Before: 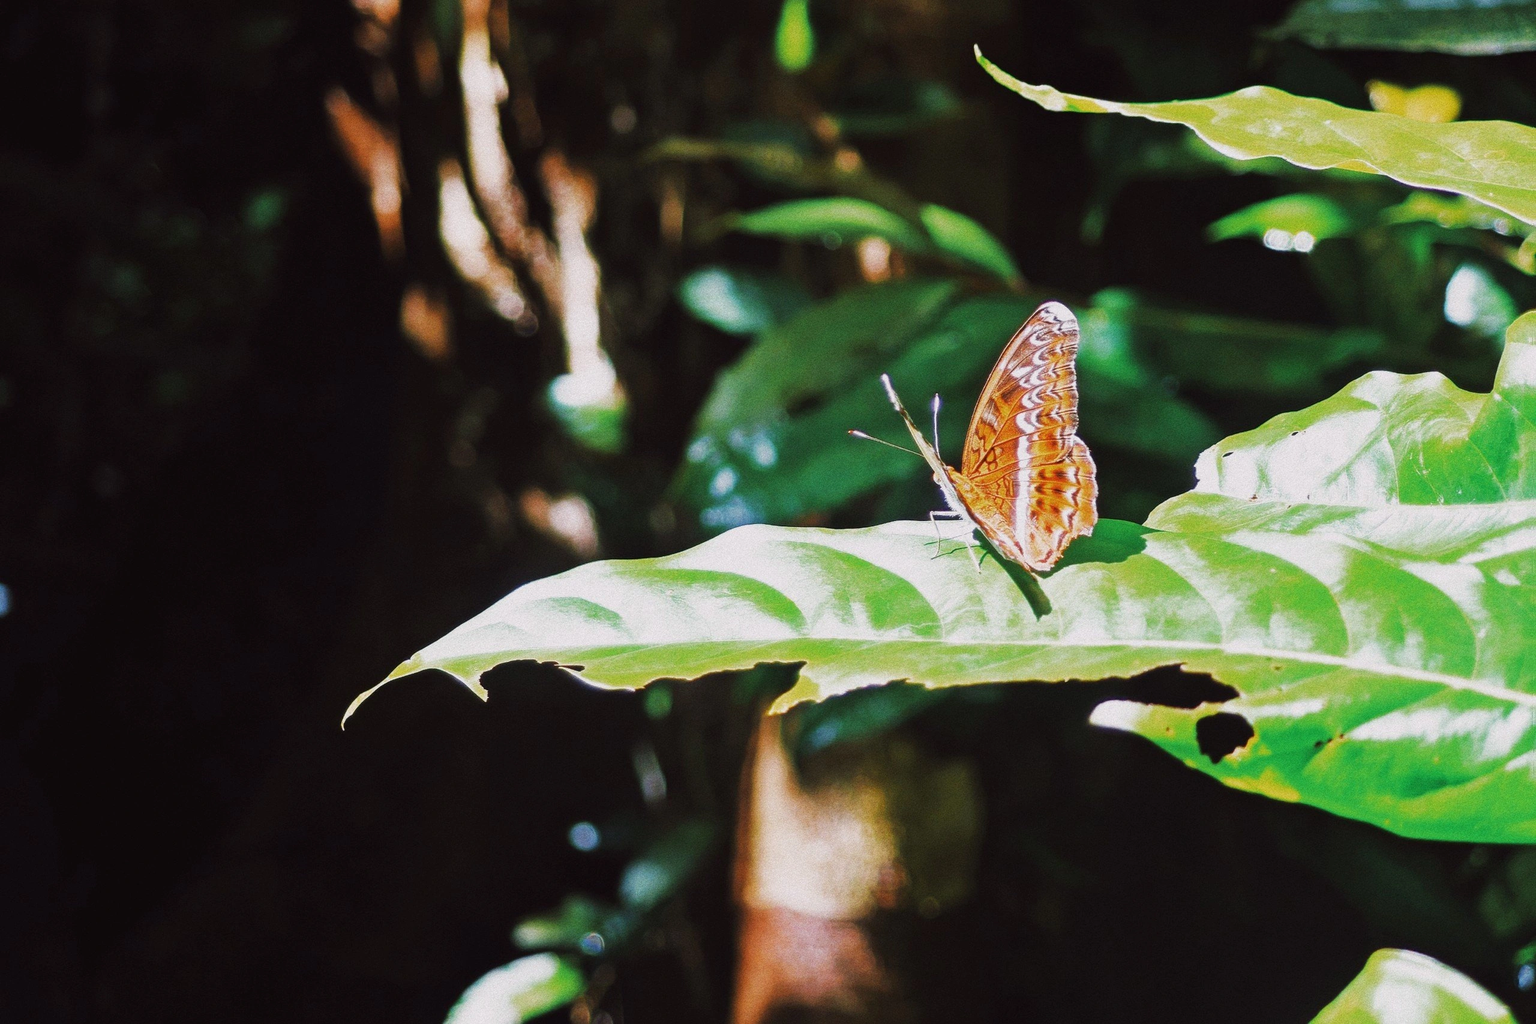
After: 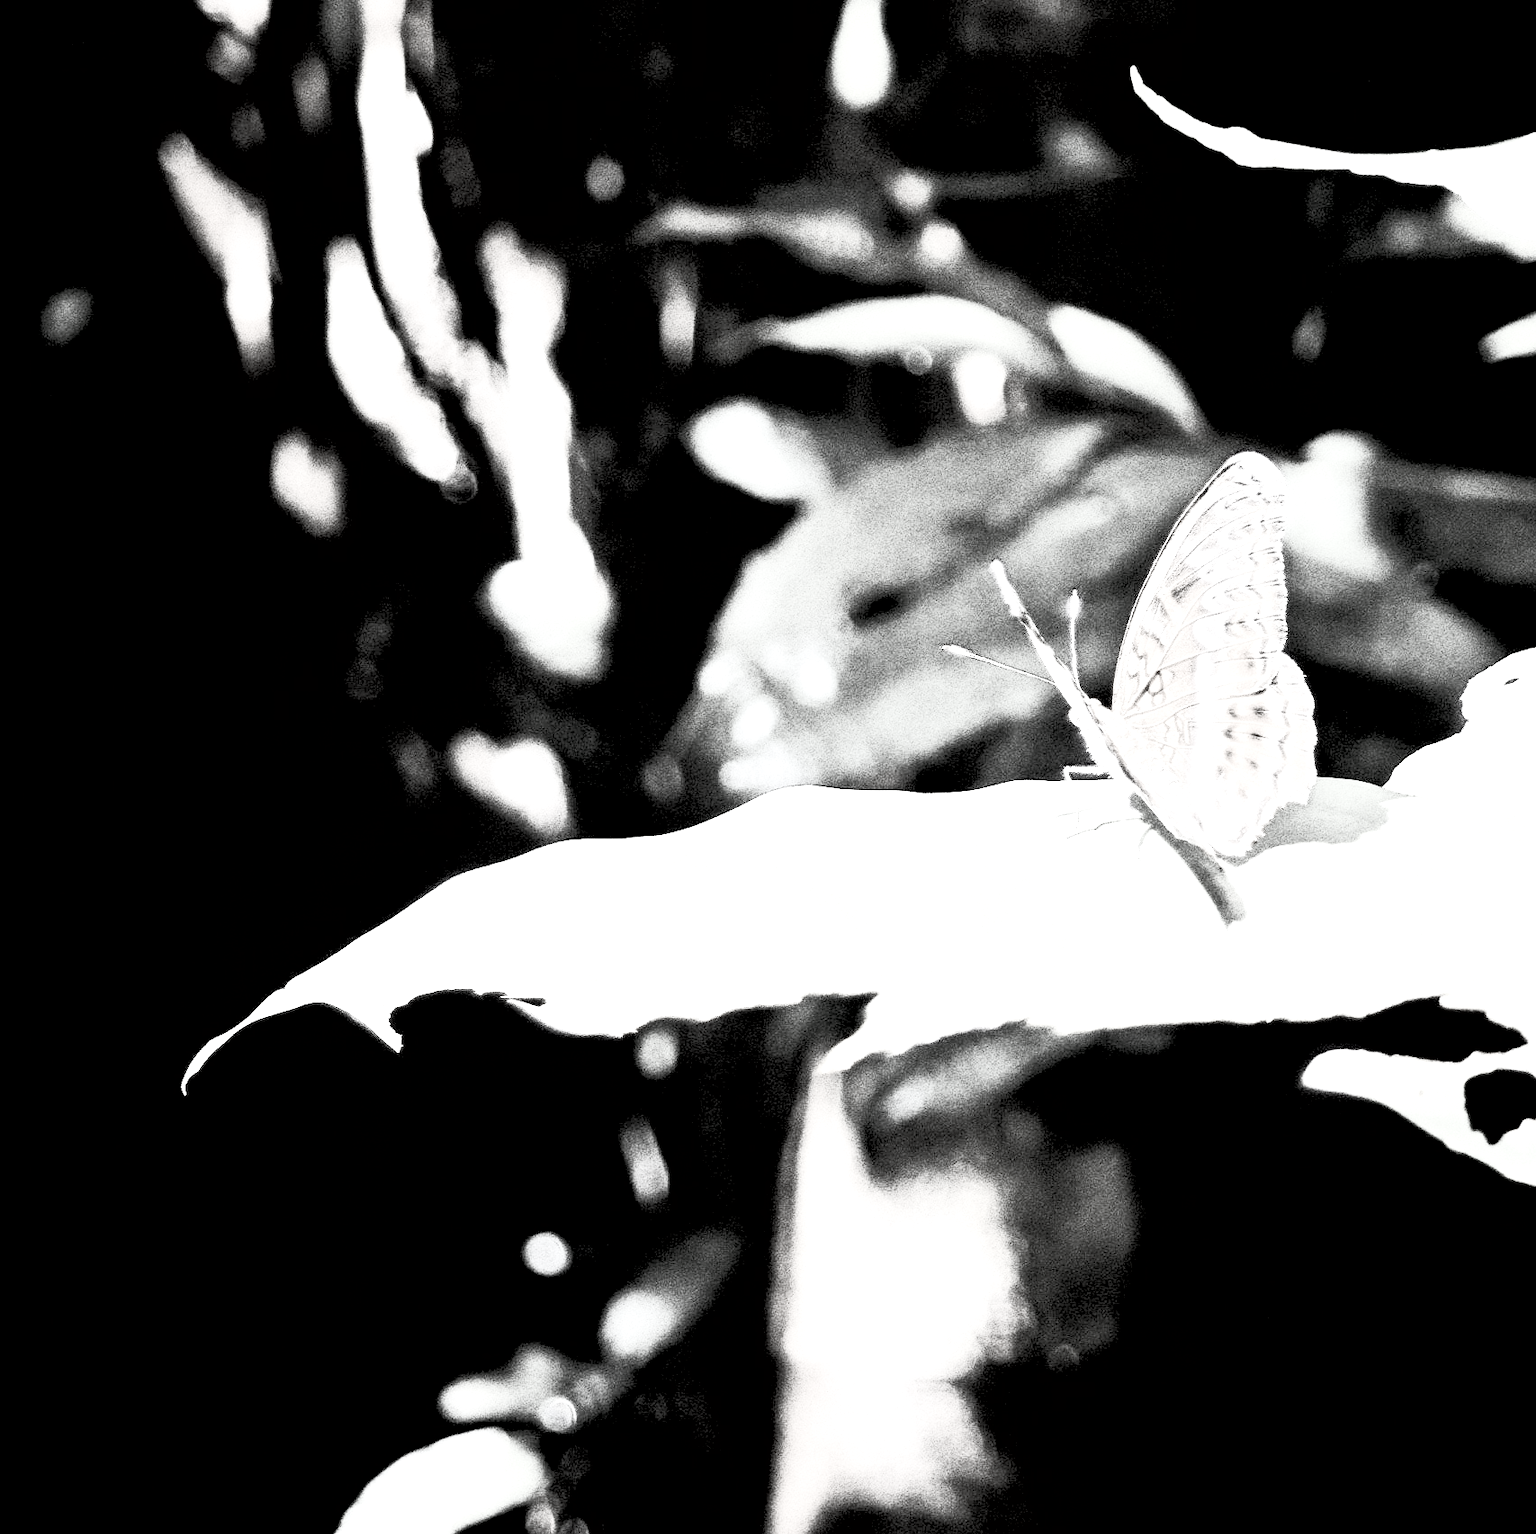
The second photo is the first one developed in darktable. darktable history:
crop and rotate: left 14.343%, right 18.956%
exposure: black level correction 0.015, exposure 1.792 EV, compensate exposure bias true, compensate highlight preservation false
contrast brightness saturation: contrast 0.522, brightness 0.46, saturation -0.983
